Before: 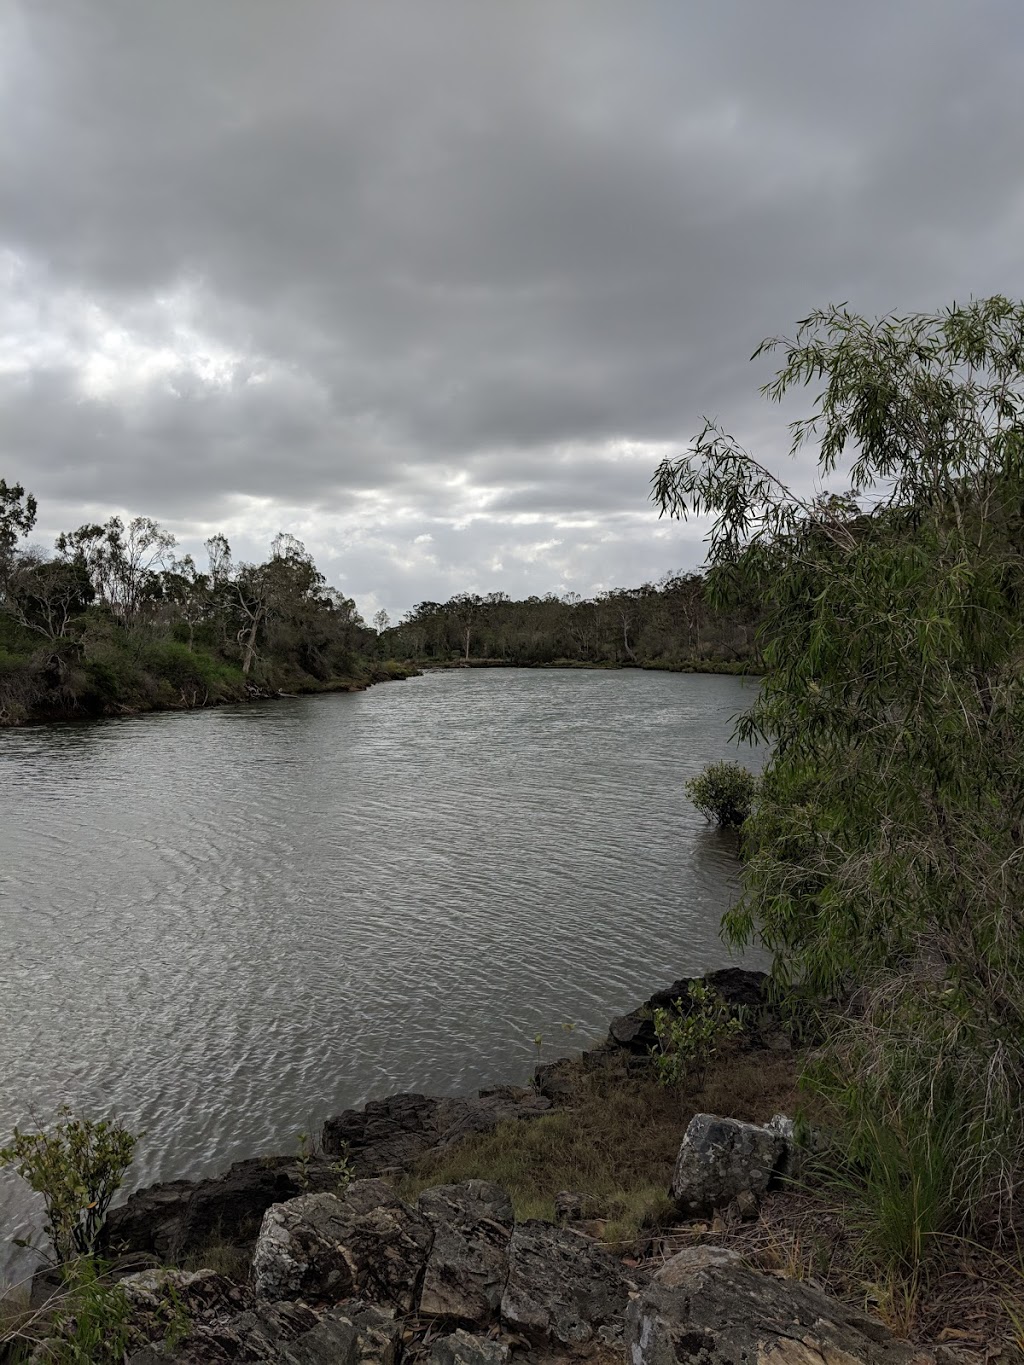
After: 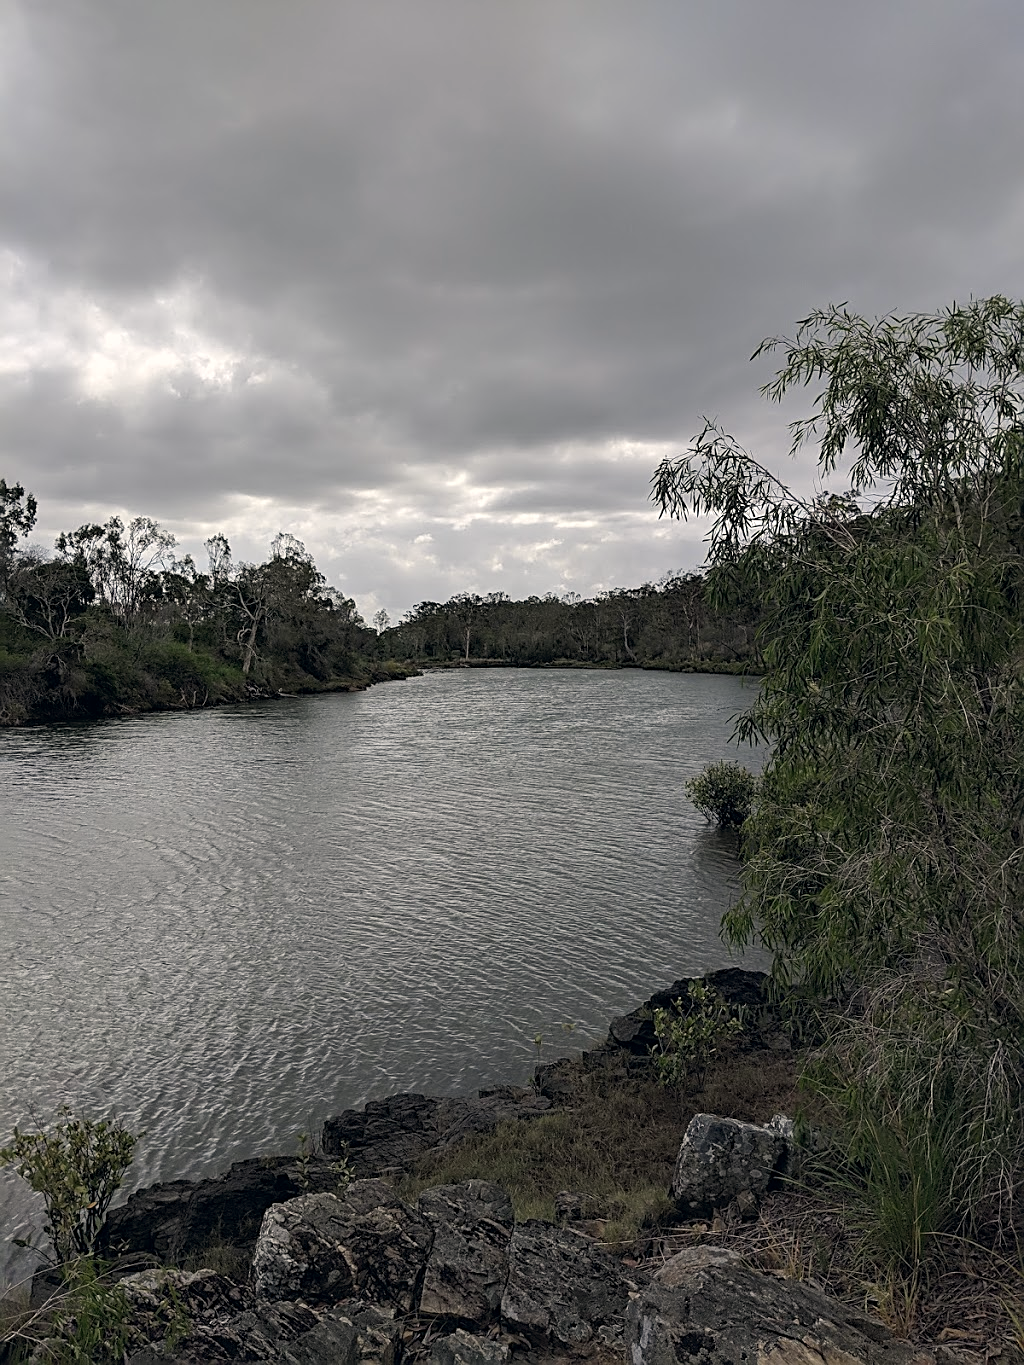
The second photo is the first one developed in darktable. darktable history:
color correction: highlights a* 2.83, highlights b* 5.02, shadows a* -2.02, shadows b* -4.91, saturation 0.818
sharpen: on, module defaults
